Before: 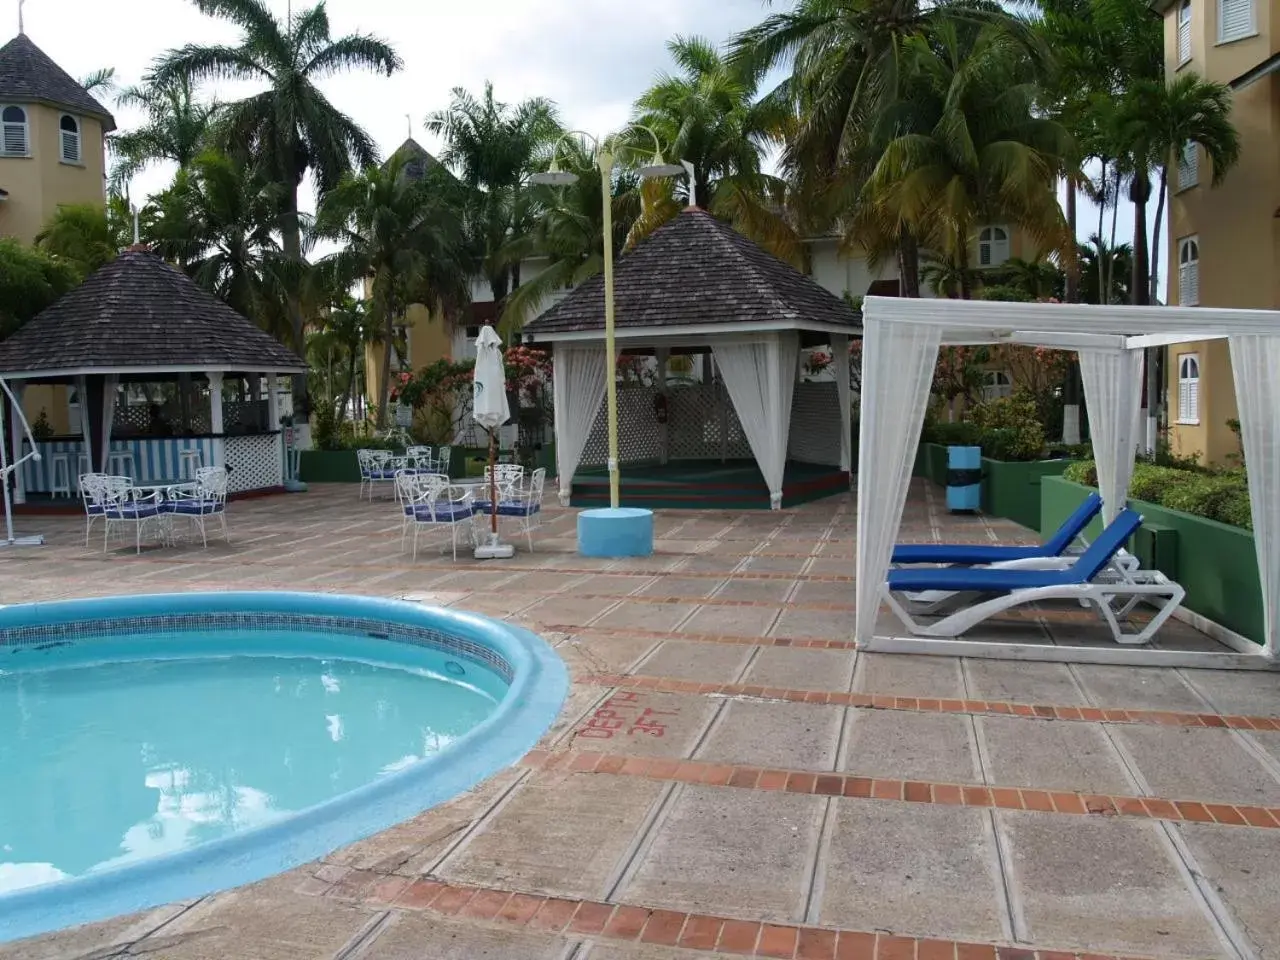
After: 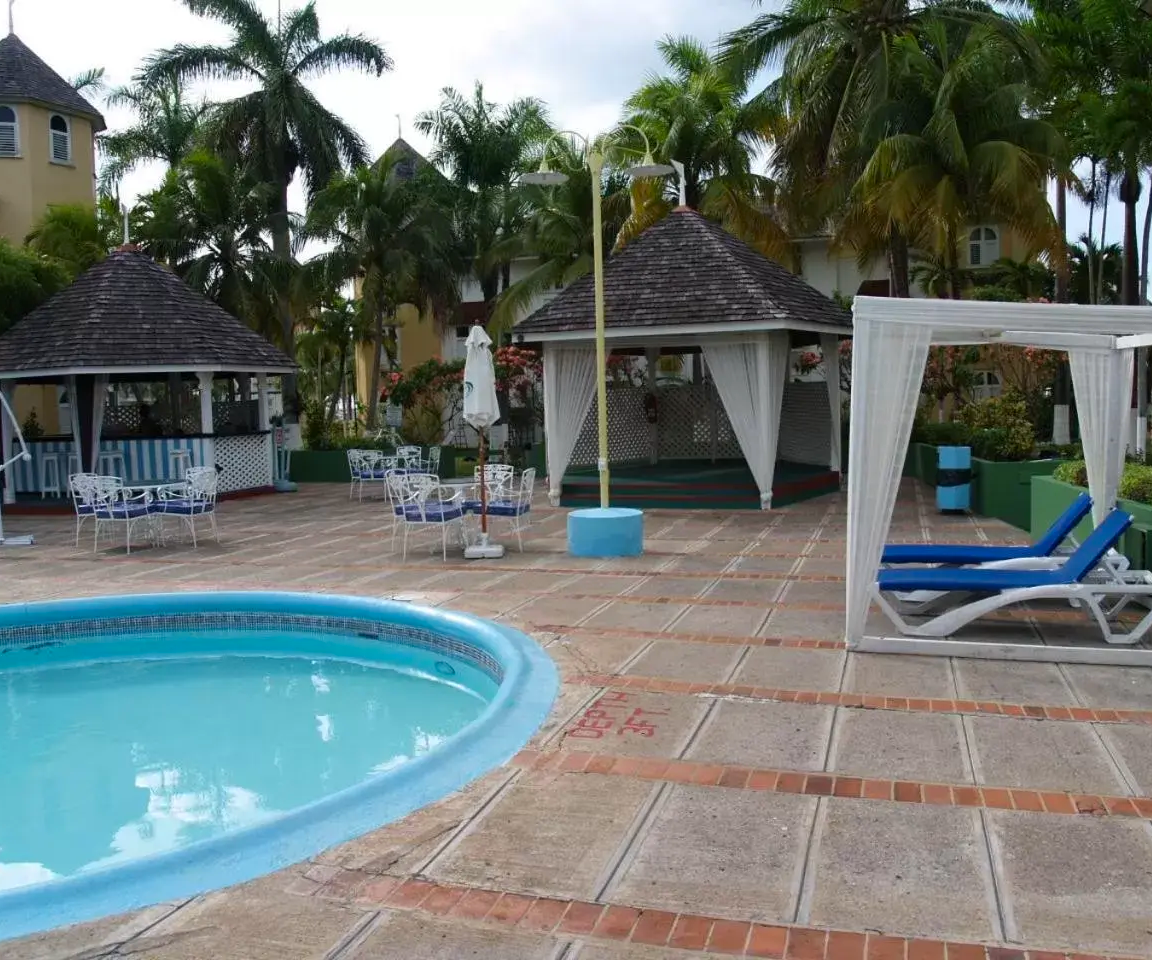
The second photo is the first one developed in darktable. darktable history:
contrast brightness saturation: saturation 0.127
crop and rotate: left 0.853%, right 9.083%
